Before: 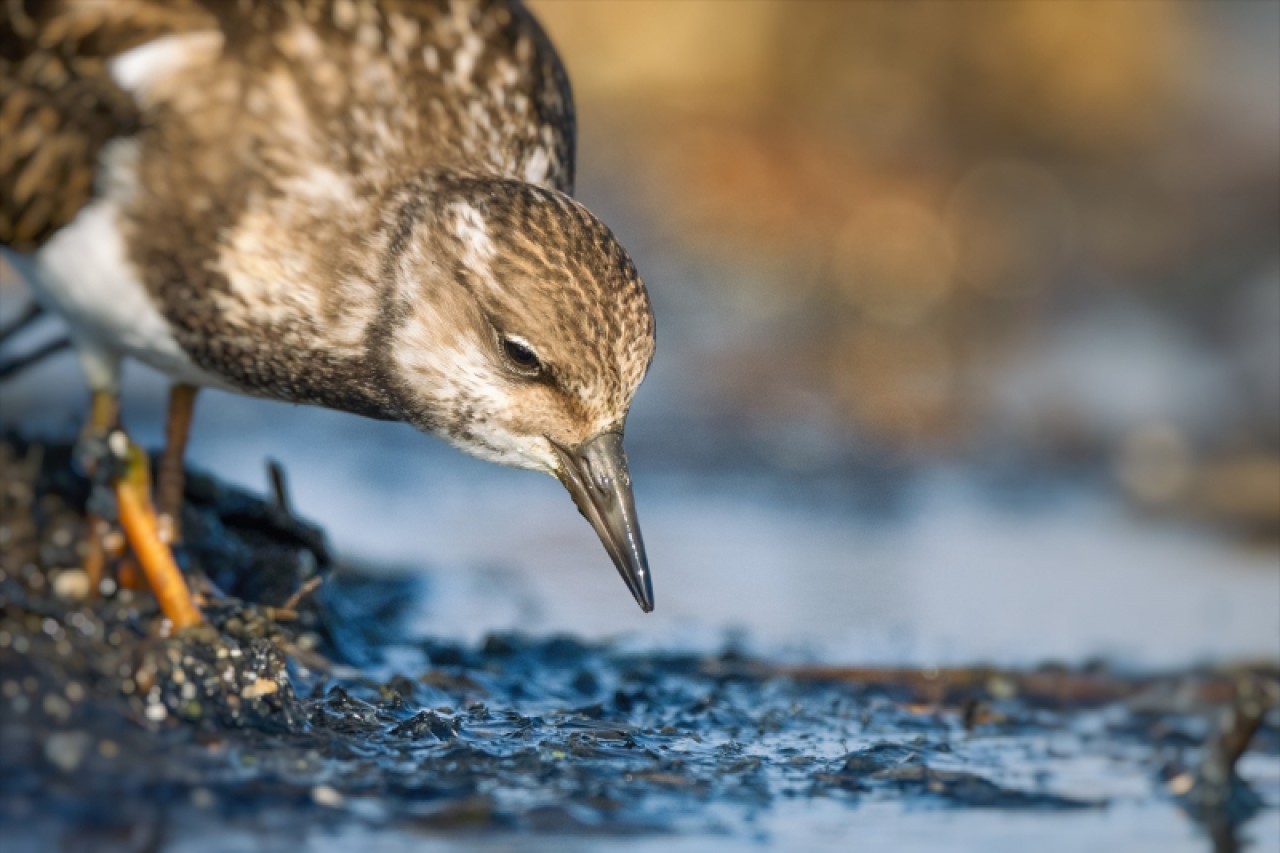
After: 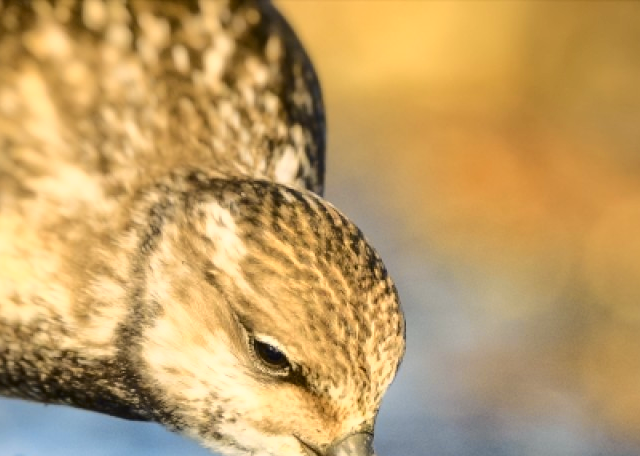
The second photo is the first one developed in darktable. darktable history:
crop: left 19.556%, right 30.401%, bottom 46.458%
tone curve: curves: ch0 [(0, 0.019) (0.078, 0.058) (0.223, 0.217) (0.424, 0.553) (0.631, 0.764) (0.816, 0.932) (1, 1)]; ch1 [(0, 0) (0.262, 0.227) (0.417, 0.386) (0.469, 0.467) (0.502, 0.503) (0.544, 0.548) (0.57, 0.579) (0.608, 0.62) (0.65, 0.68) (0.994, 0.987)]; ch2 [(0, 0) (0.262, 0.188) (0.5, 0.504) (0.553, 0.592) (0.599, 0.653) (1, 1)], color space Lab, independent channels, preserve colors none
color calibration: x 0.329, y 0.345, temperature 5633 K
